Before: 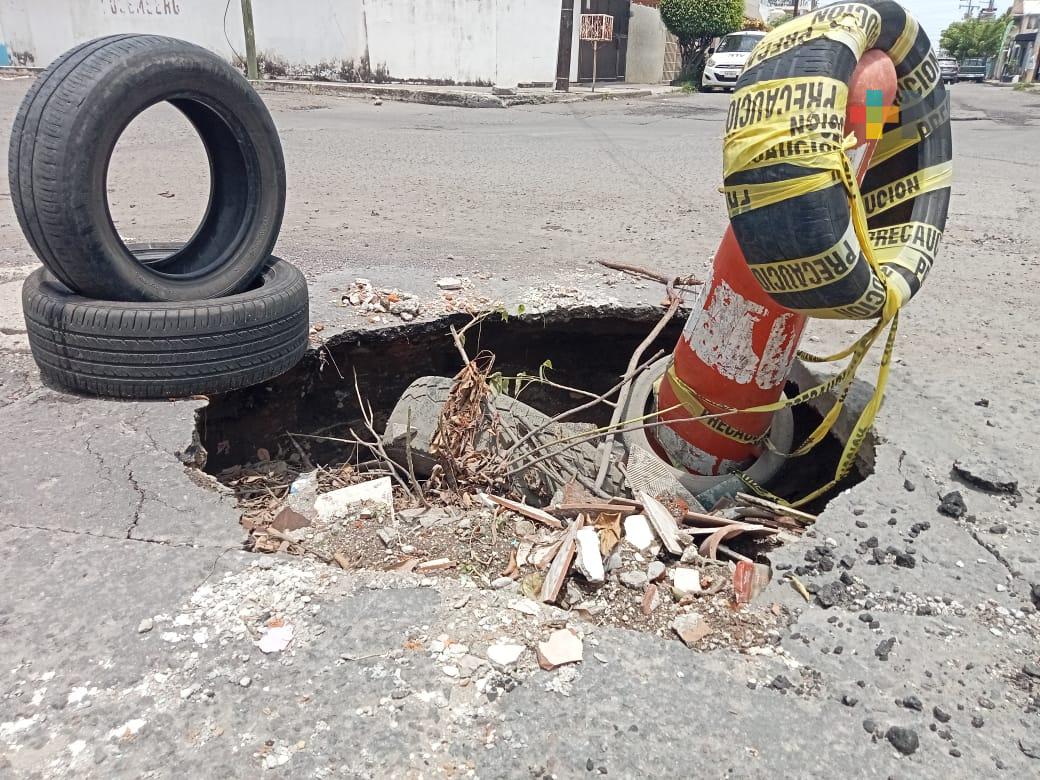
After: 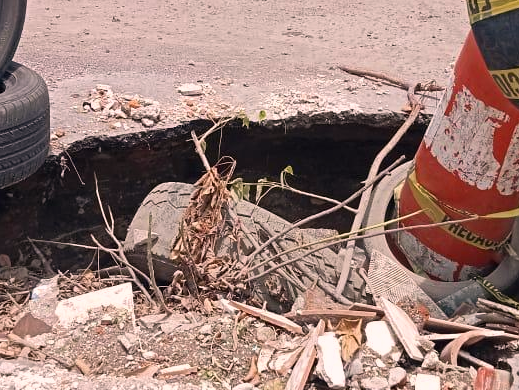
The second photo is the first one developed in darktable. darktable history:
white balance: emerald 1
tone equalizer: on, module defaults
crop: left 25%, top 25%, right 25%, bottom 25%
color correction: highlights a* 12.23, highlights b* 5.41
